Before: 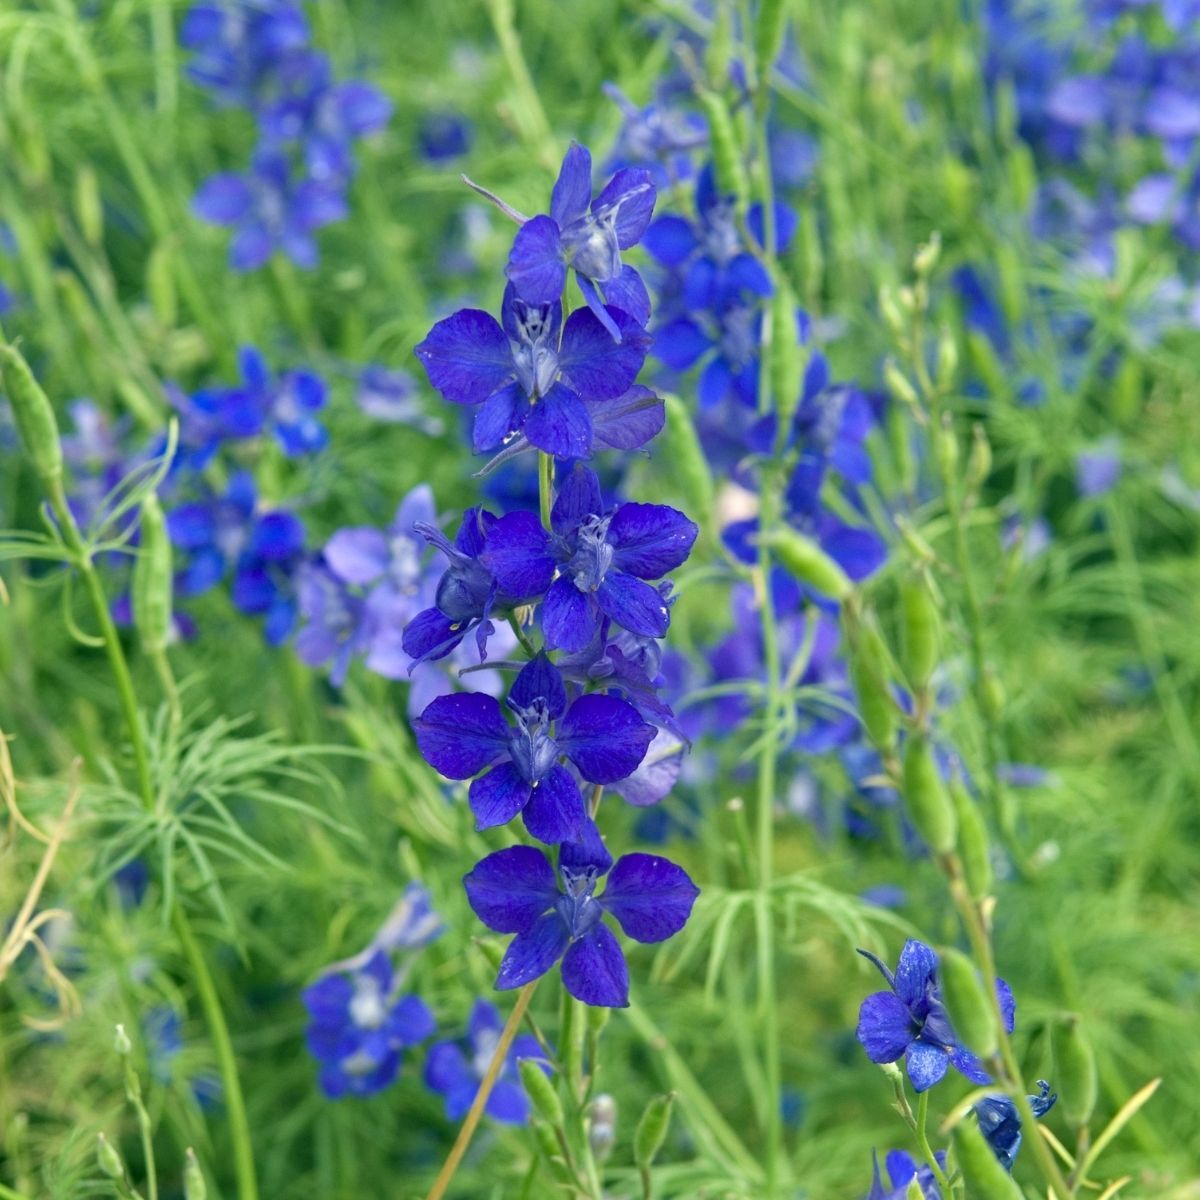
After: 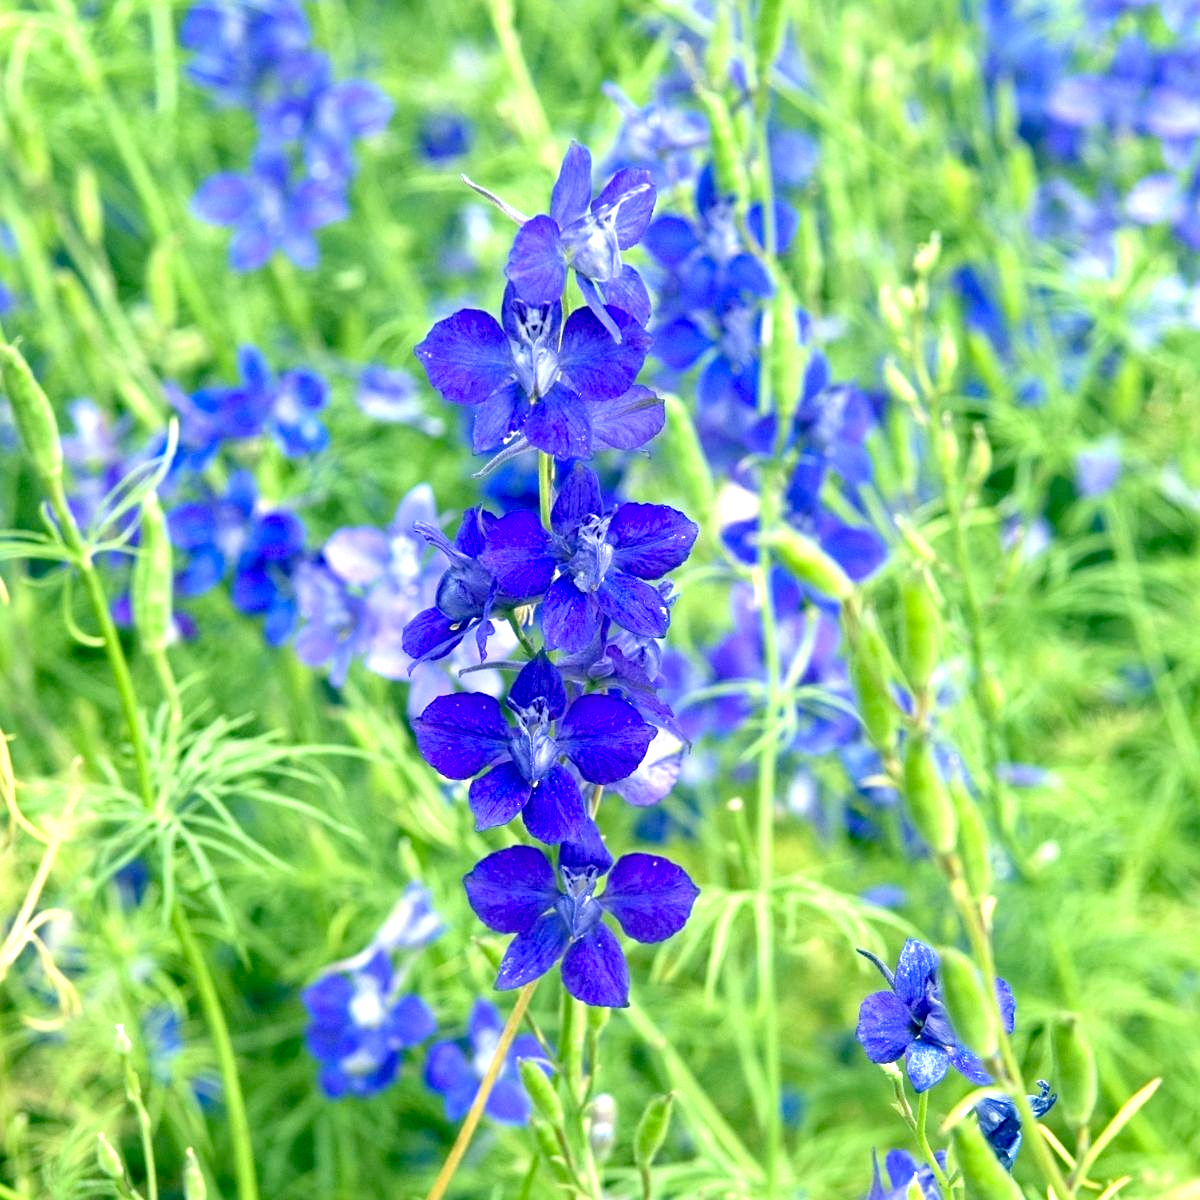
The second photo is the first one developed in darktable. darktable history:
sharpen: amount 0.2
exposure: black level correction 0.011, exposure 1.088 EV, compensate exposure bias true, compensate highlight preservation false
